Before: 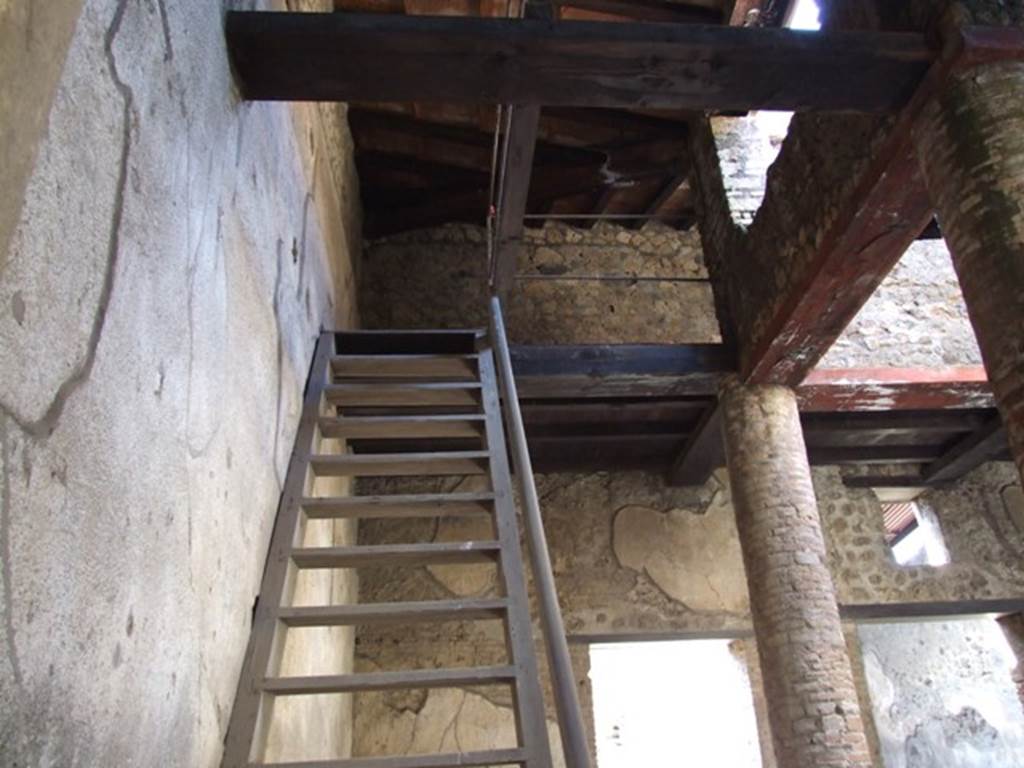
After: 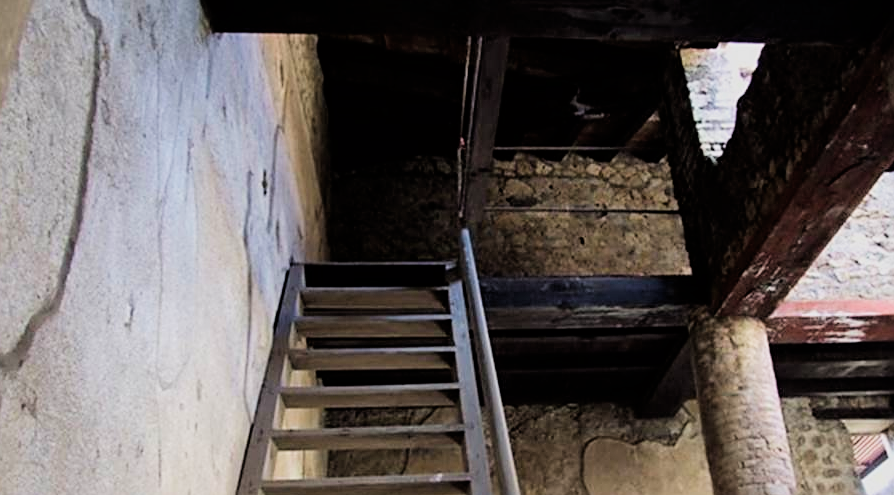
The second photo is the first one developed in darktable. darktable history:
filmic rgb: black relative exposure -5 EV, hardness 2.88, contrast 1.3
velvia: on, module defaults
crop: left 3.015%, top 8.969%, right 9.647%, bottom 26.457%
sharpen: on, module defaults
